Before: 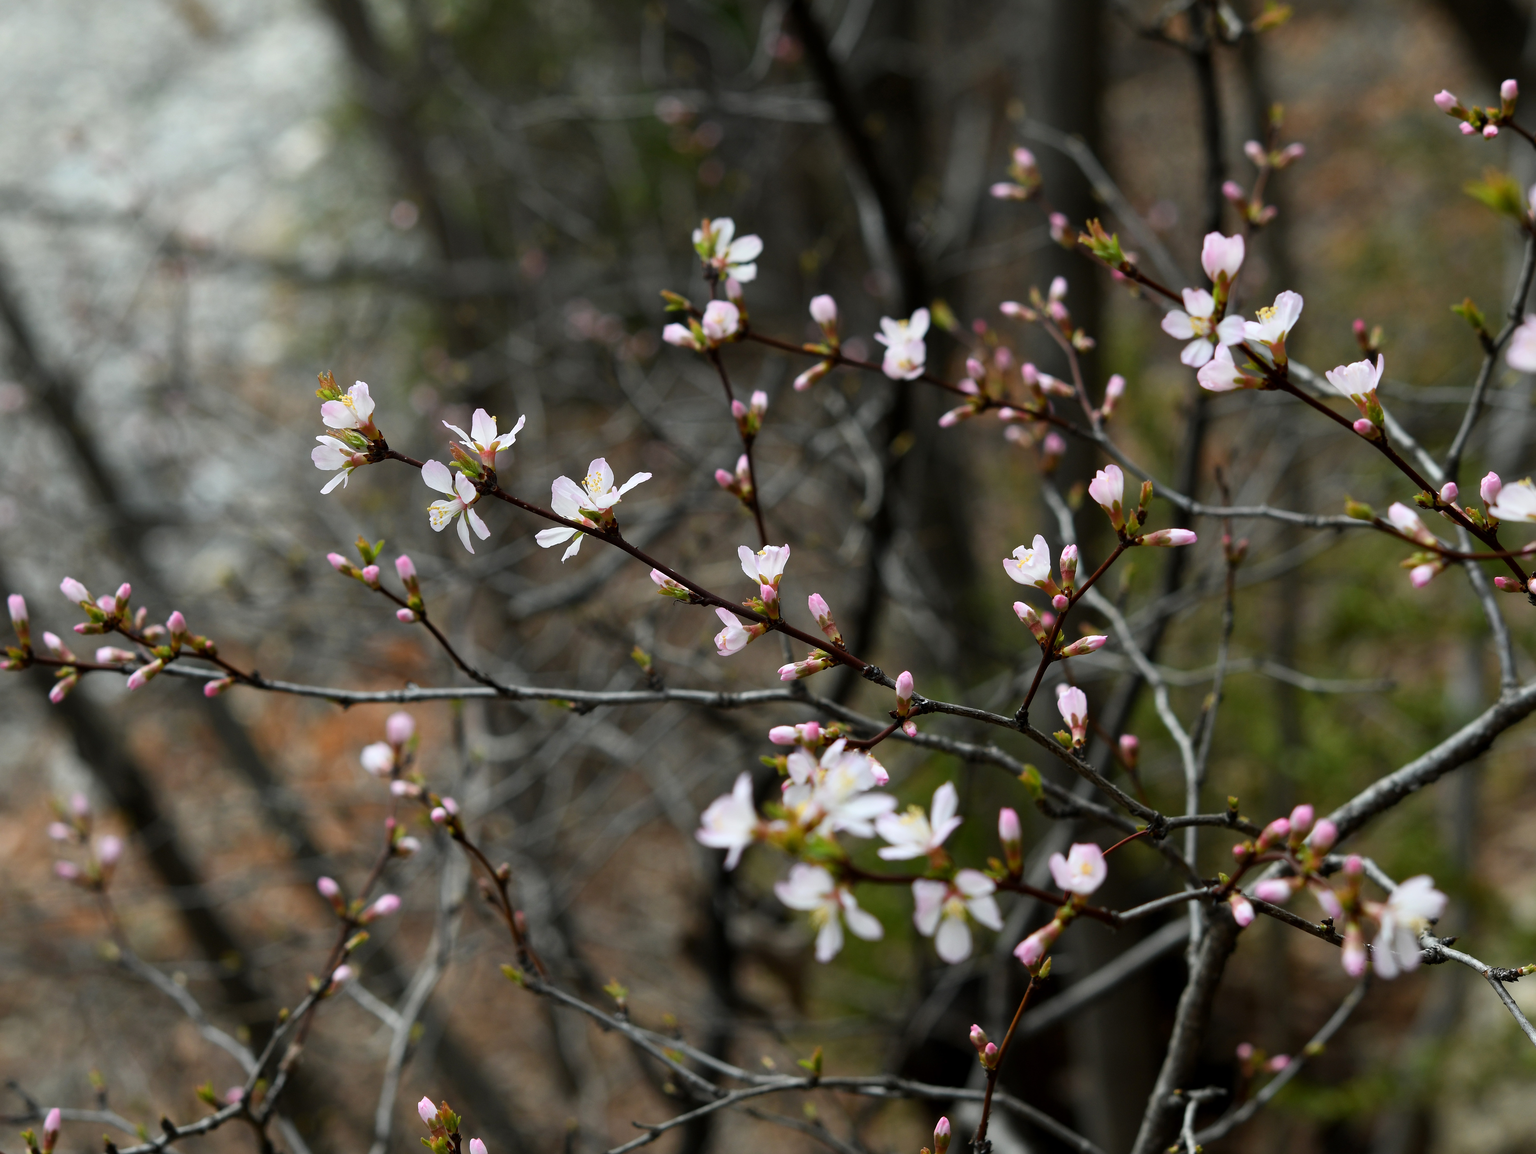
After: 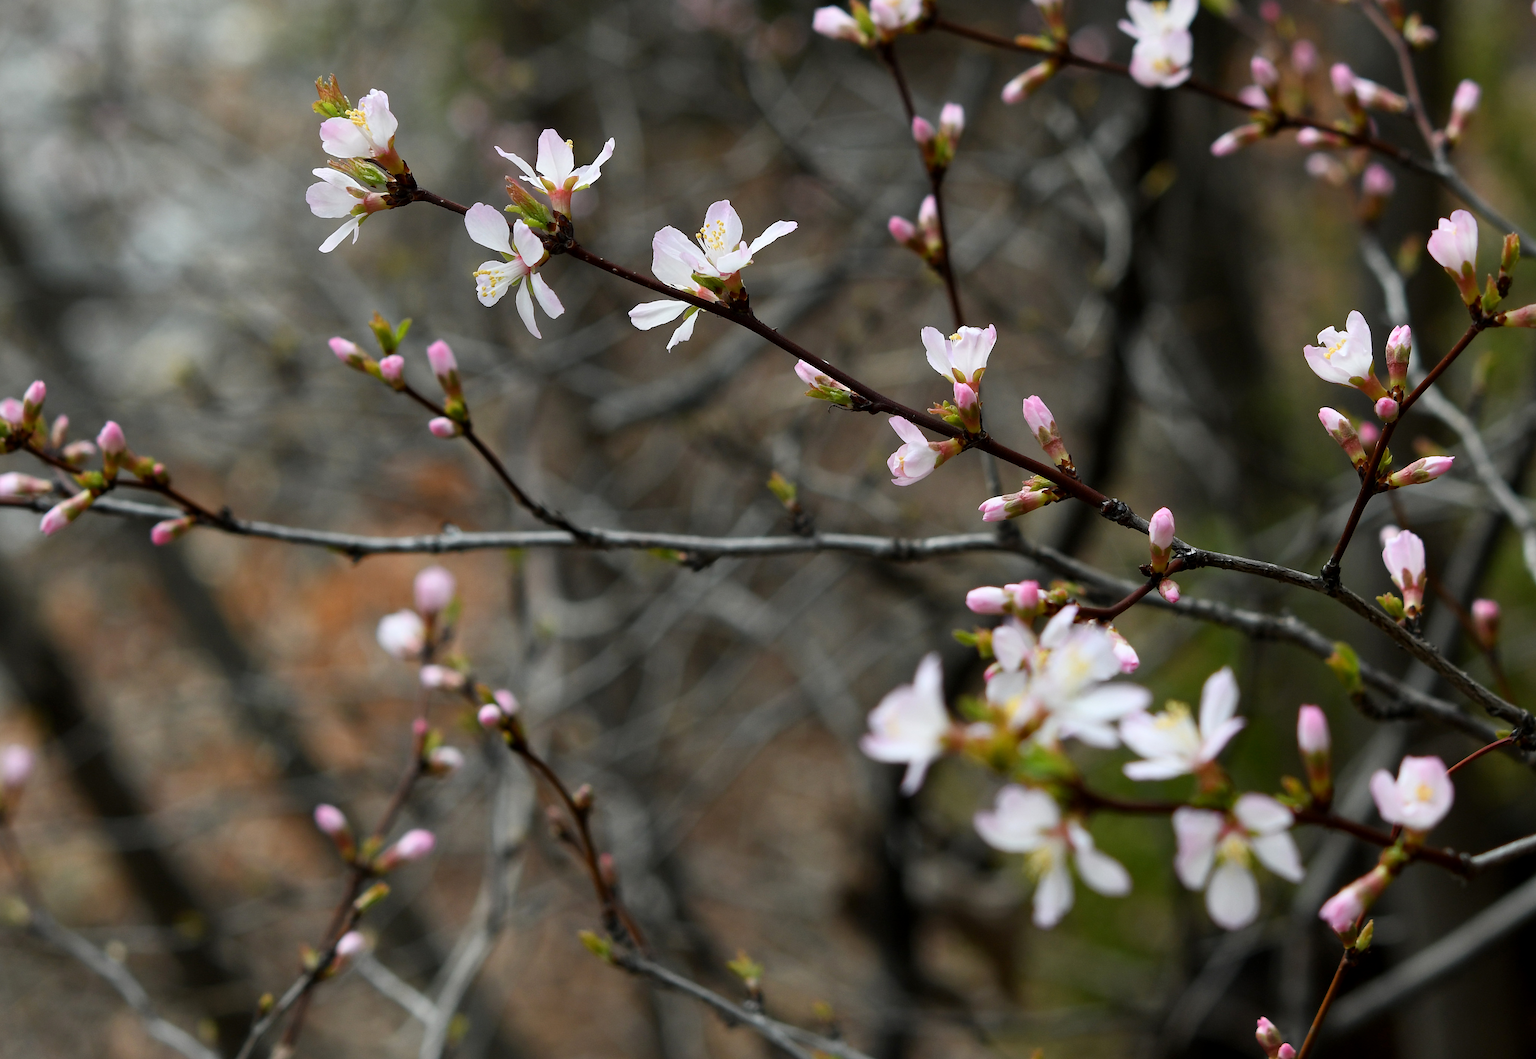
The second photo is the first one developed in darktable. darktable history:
exposure: black level correction 0.001, compensate highlight preservation false
crop: left 6.488%, top 27.668%, right 24.183%, bottom 8.656%
